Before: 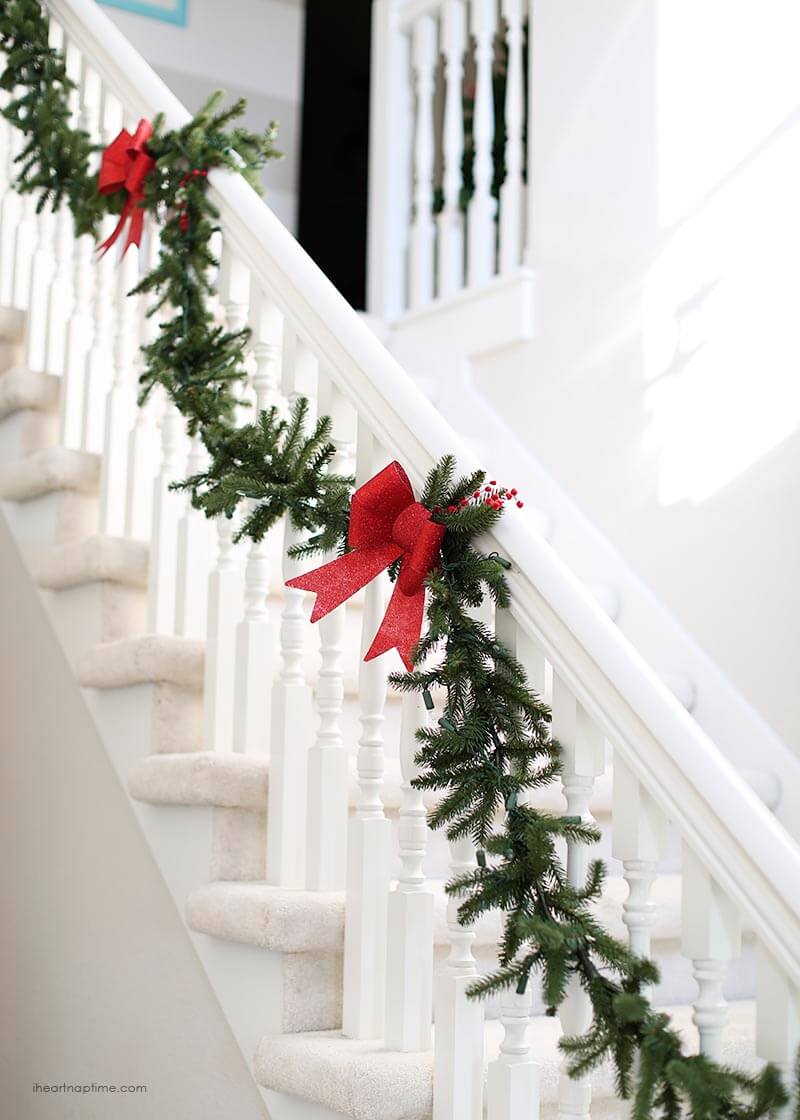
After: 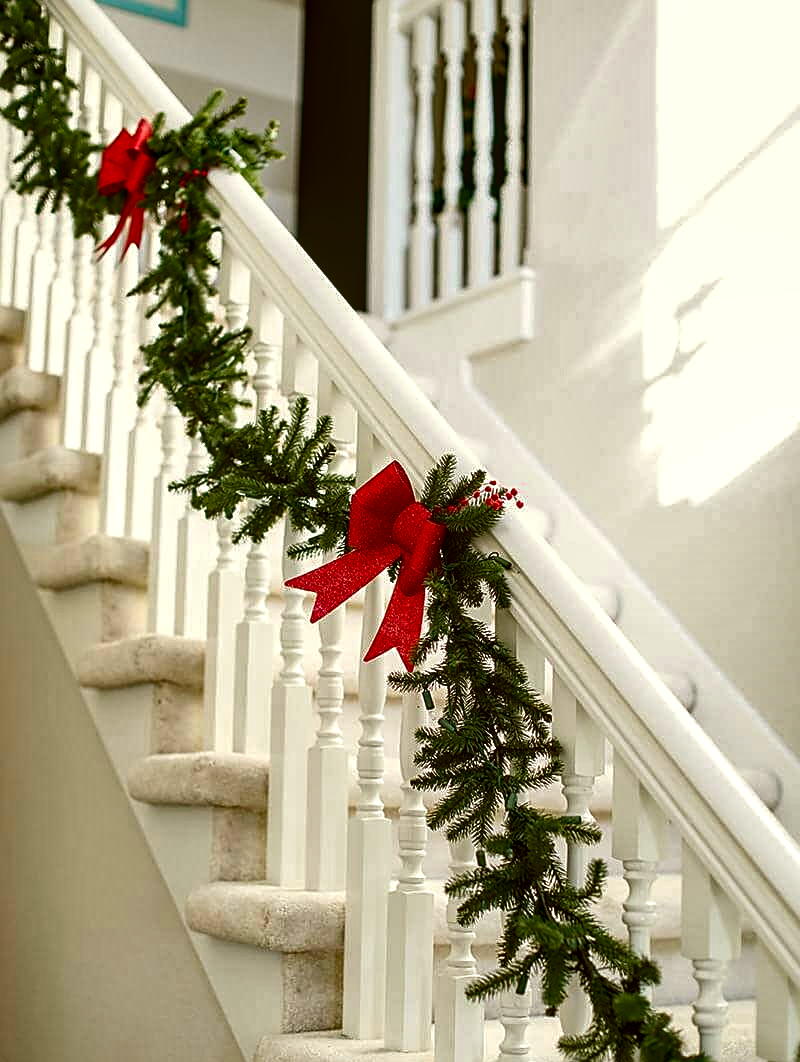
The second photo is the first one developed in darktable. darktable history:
contrast brightness saturation: brightness -0.25, saturation 0.197
color correction: highlights a* -1.74, highlights b* 10.38, shadows a* 0.317, shadows b* 19.02
shadows and highlights: highlights color adjustment 32.67%, soften with gaussian
crop and rotate: top 0.008%, bottom 5.107%
sharpen: on, module defaults
haze removal: compatibility mode true, adaptive false
local contrast: highlights 63%, detail 143%, midtone range 0.425
